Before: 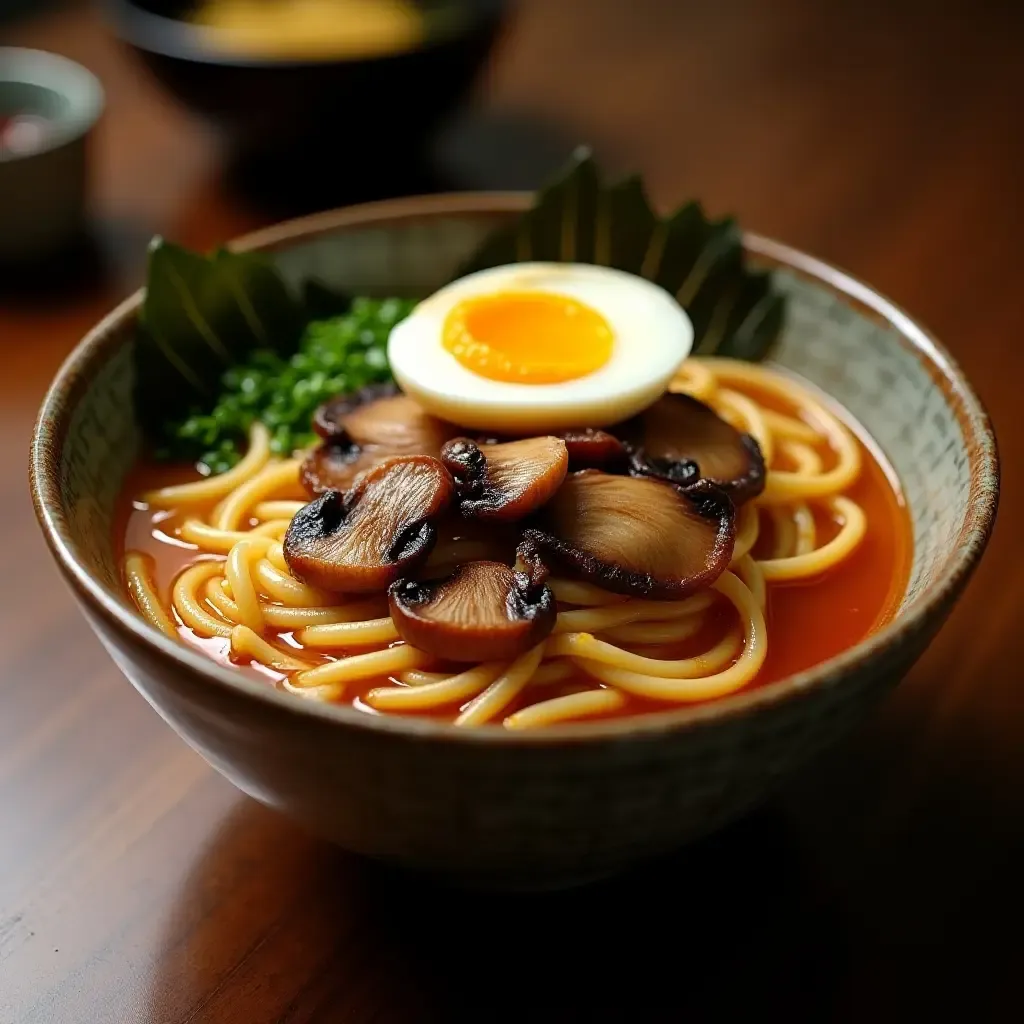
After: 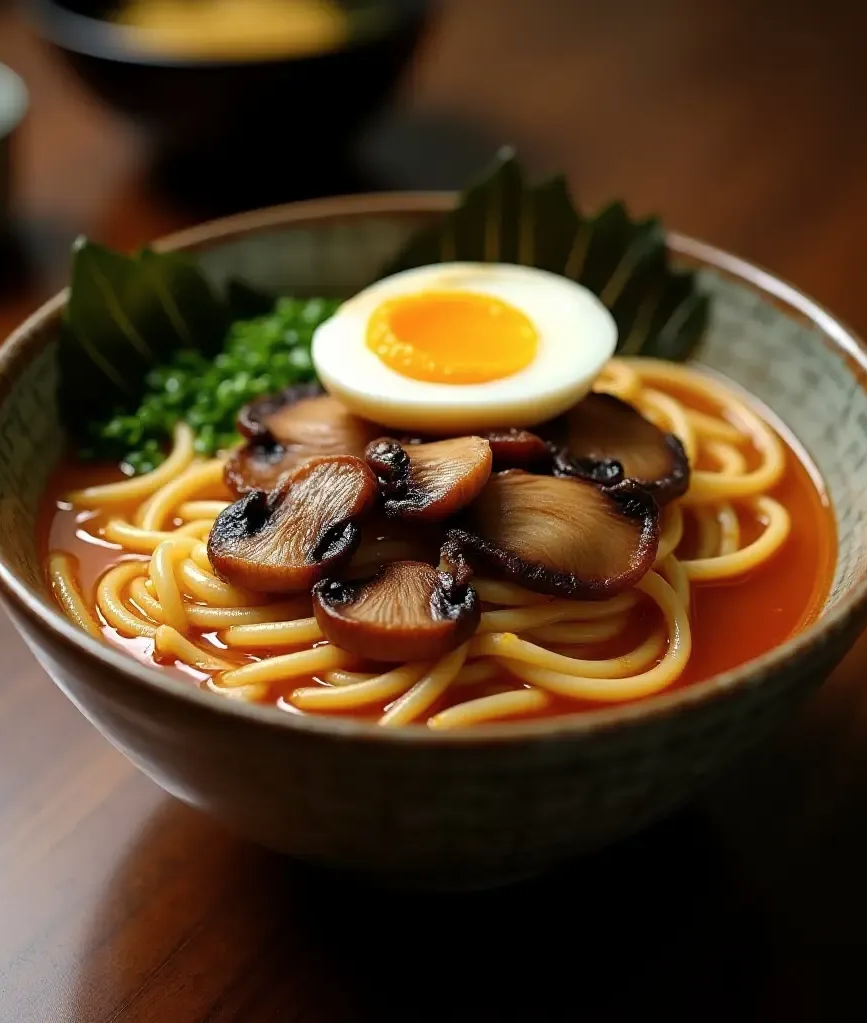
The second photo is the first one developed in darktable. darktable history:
contrast brightness saturation: saturation -0.034
crop: left 7.433%, right 7.803%
